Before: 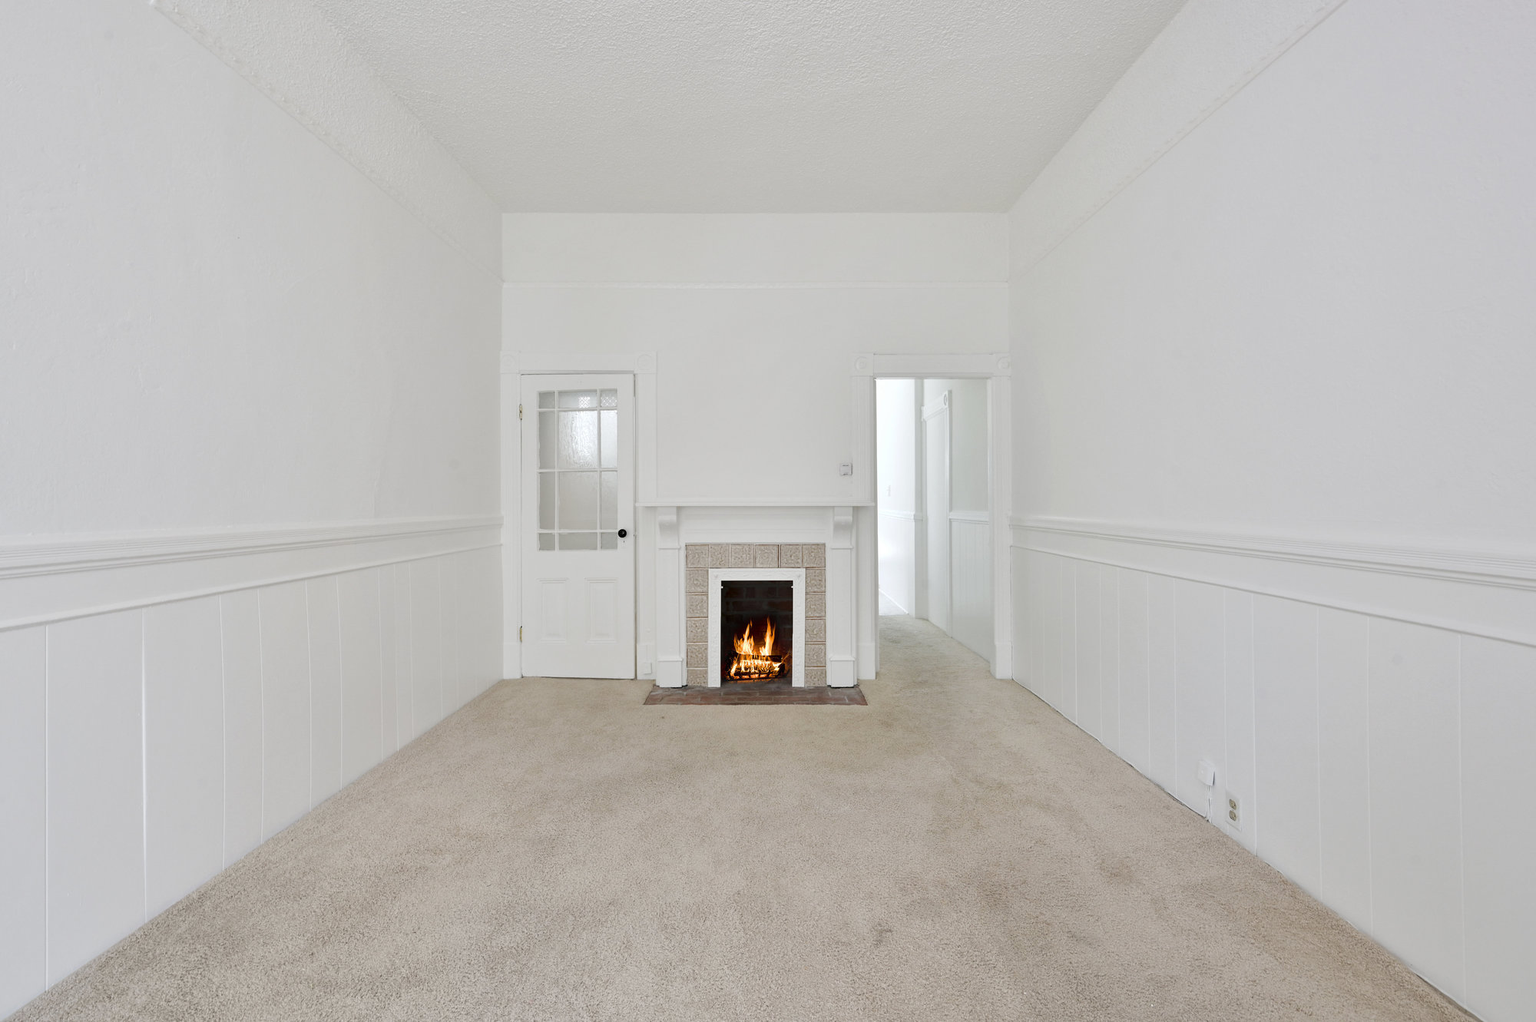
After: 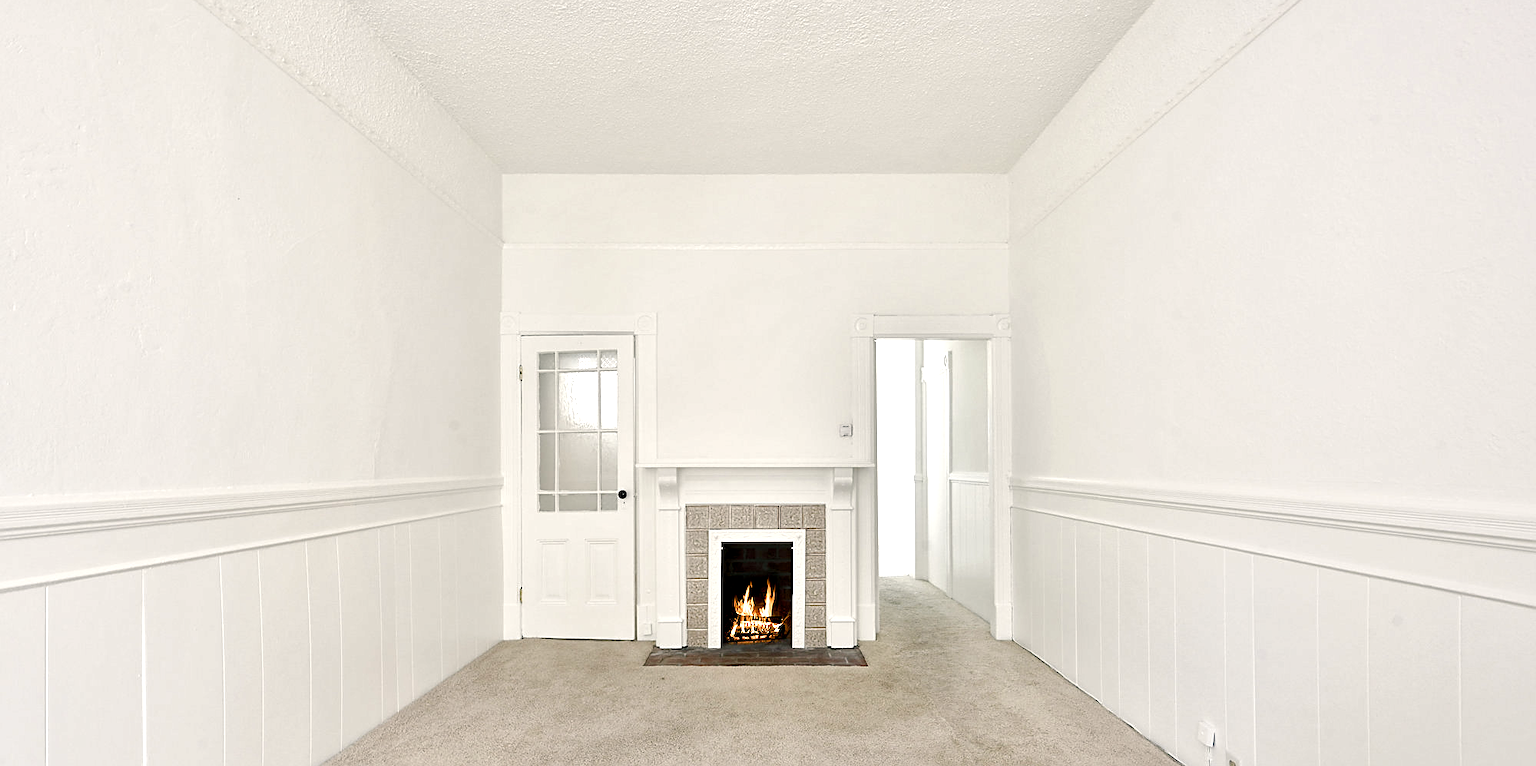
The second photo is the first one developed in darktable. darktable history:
sharpen: on, module defaults
color balance rgb: shadows lift › chroma 2.79%, shadows lift › hue 190.66°, power › hue 171.85°, highlights gain › chroma 2.16%, highlights gain › hue 75.26°, global offset › luminance -0.51%, perceptual saturation grading › highlights -33.8%, perceptual saturation grading › mid-tones 14.98%, perceptual saturation grading › shadows 48.43%, perceptual brilliance grading › highlights 15.68%, perceptual brilliance grading › mid-tones 6.62%, perceptual brilliance grading › shadows -14.98%, global vibrance 11.32%, contrast 5.05%
local contrast: mode bilateral grid, contrast 20, coarseness 50, detail 120%, midtone range 0.2
crop: top 3.857%, bottom 21.132%
